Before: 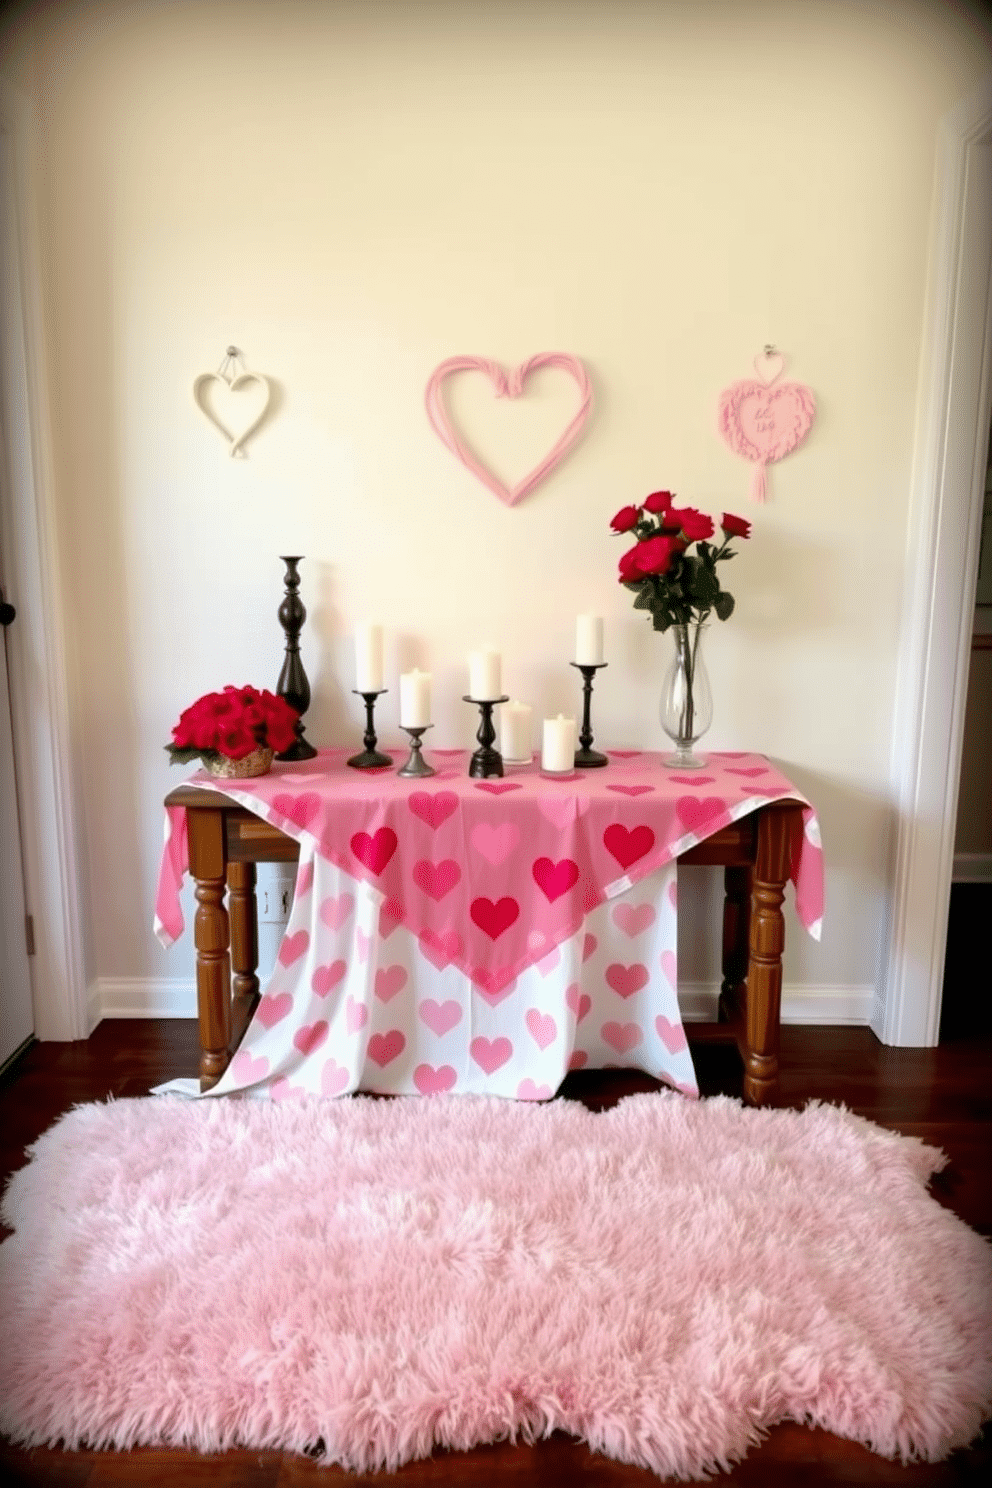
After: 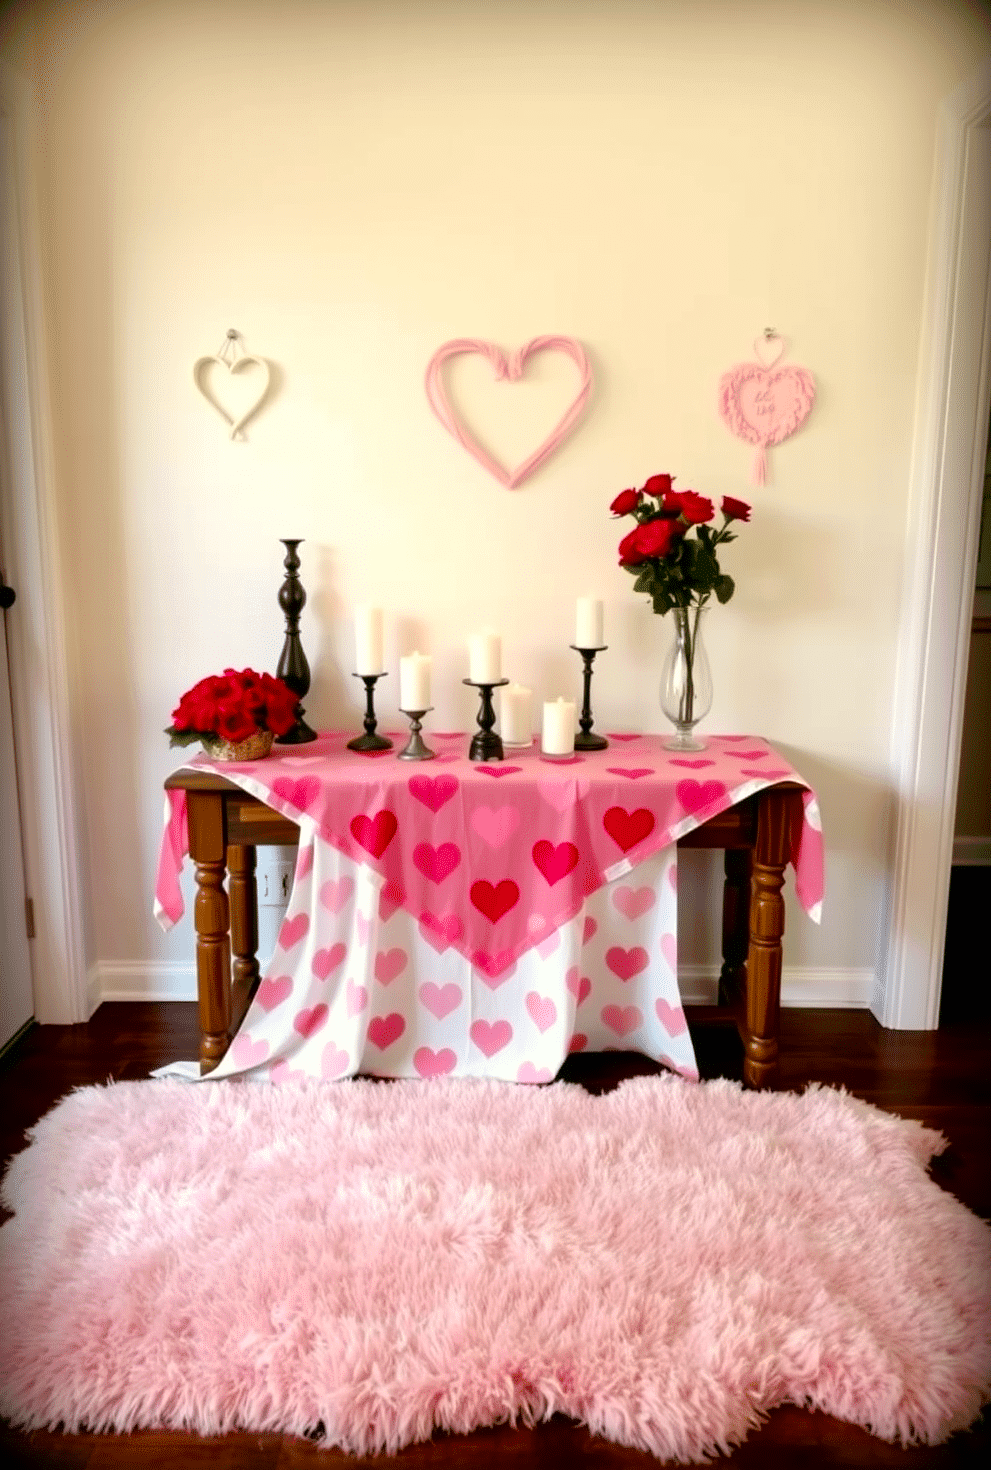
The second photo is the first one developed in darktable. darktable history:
color balance rgb: highlights gain › chroma 2.07%, highlights gain › hue 73.6°, perceptual saturation grading › global saturation 19.83%, perceptual saturation grading › highlights -25.473%, perceptual saturation grading › shadows 49.958%, global vibrance 11.405%, contrast 4.758%
crop: top 1.181%, right 0.086%
